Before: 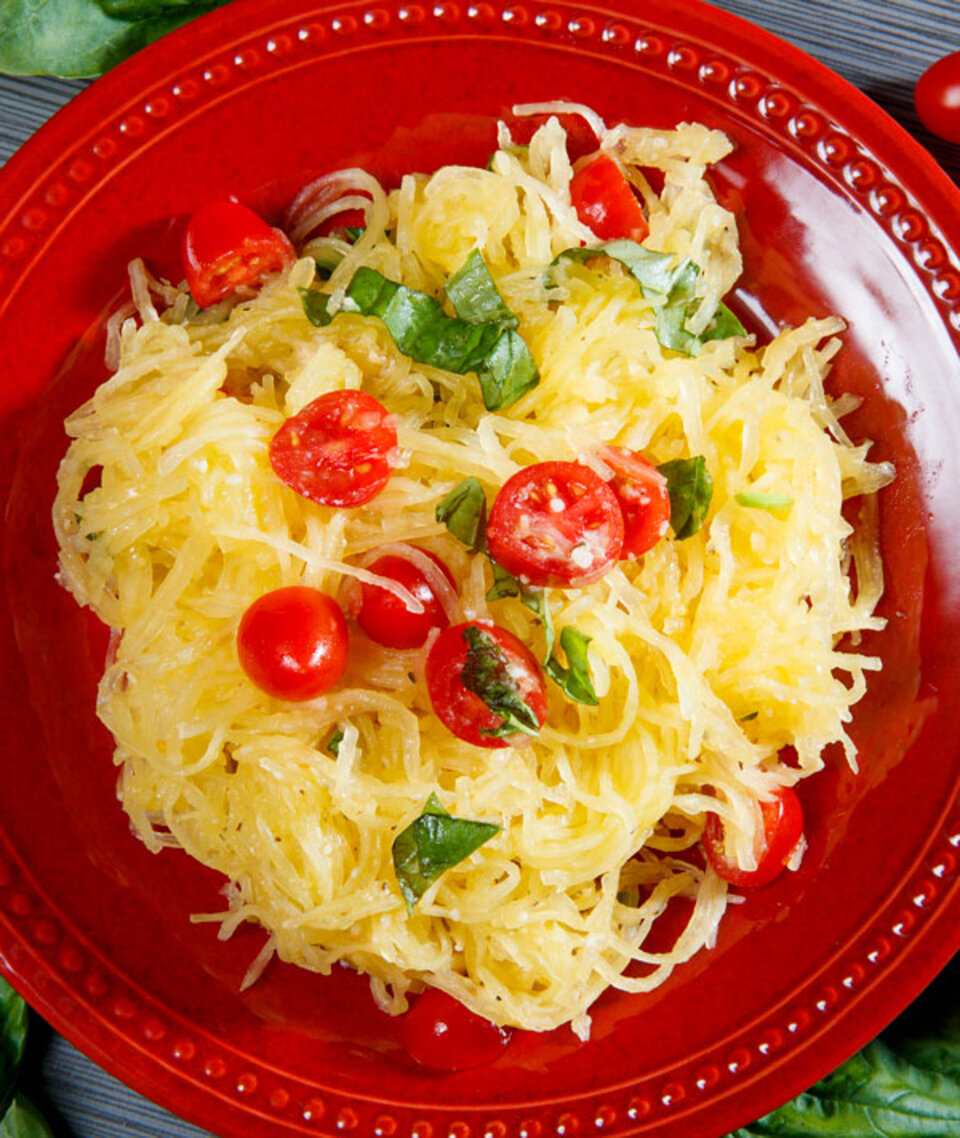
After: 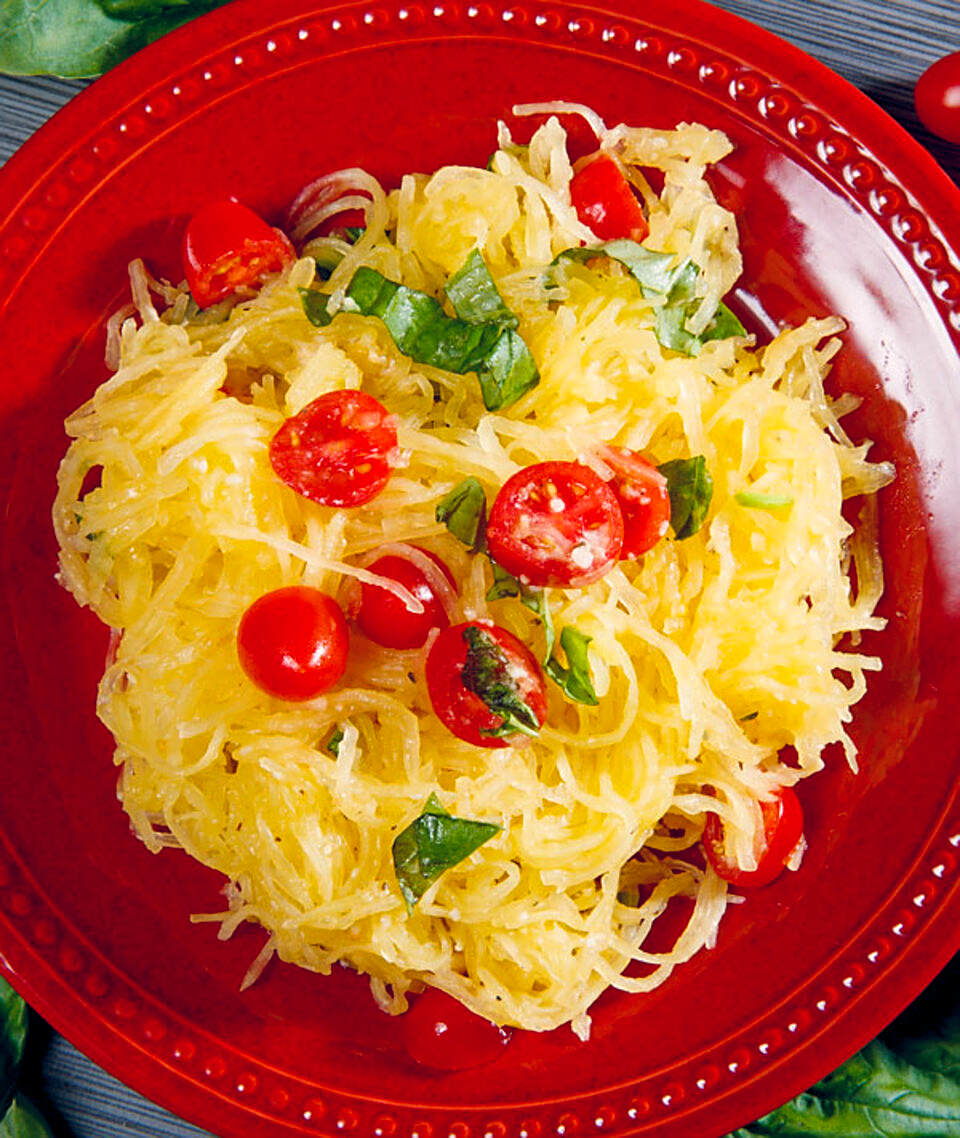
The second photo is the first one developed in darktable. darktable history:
sharpen: on, module defaults
color balance rgb: shadows lift › hue 87.51°, highlights gain › chroma 1.35%, highlights gain › hue 55.1°, global offset › chroma 0.13%, global offset › hue 253.66°, perceptual saturation grading › global saturation 16.38%
